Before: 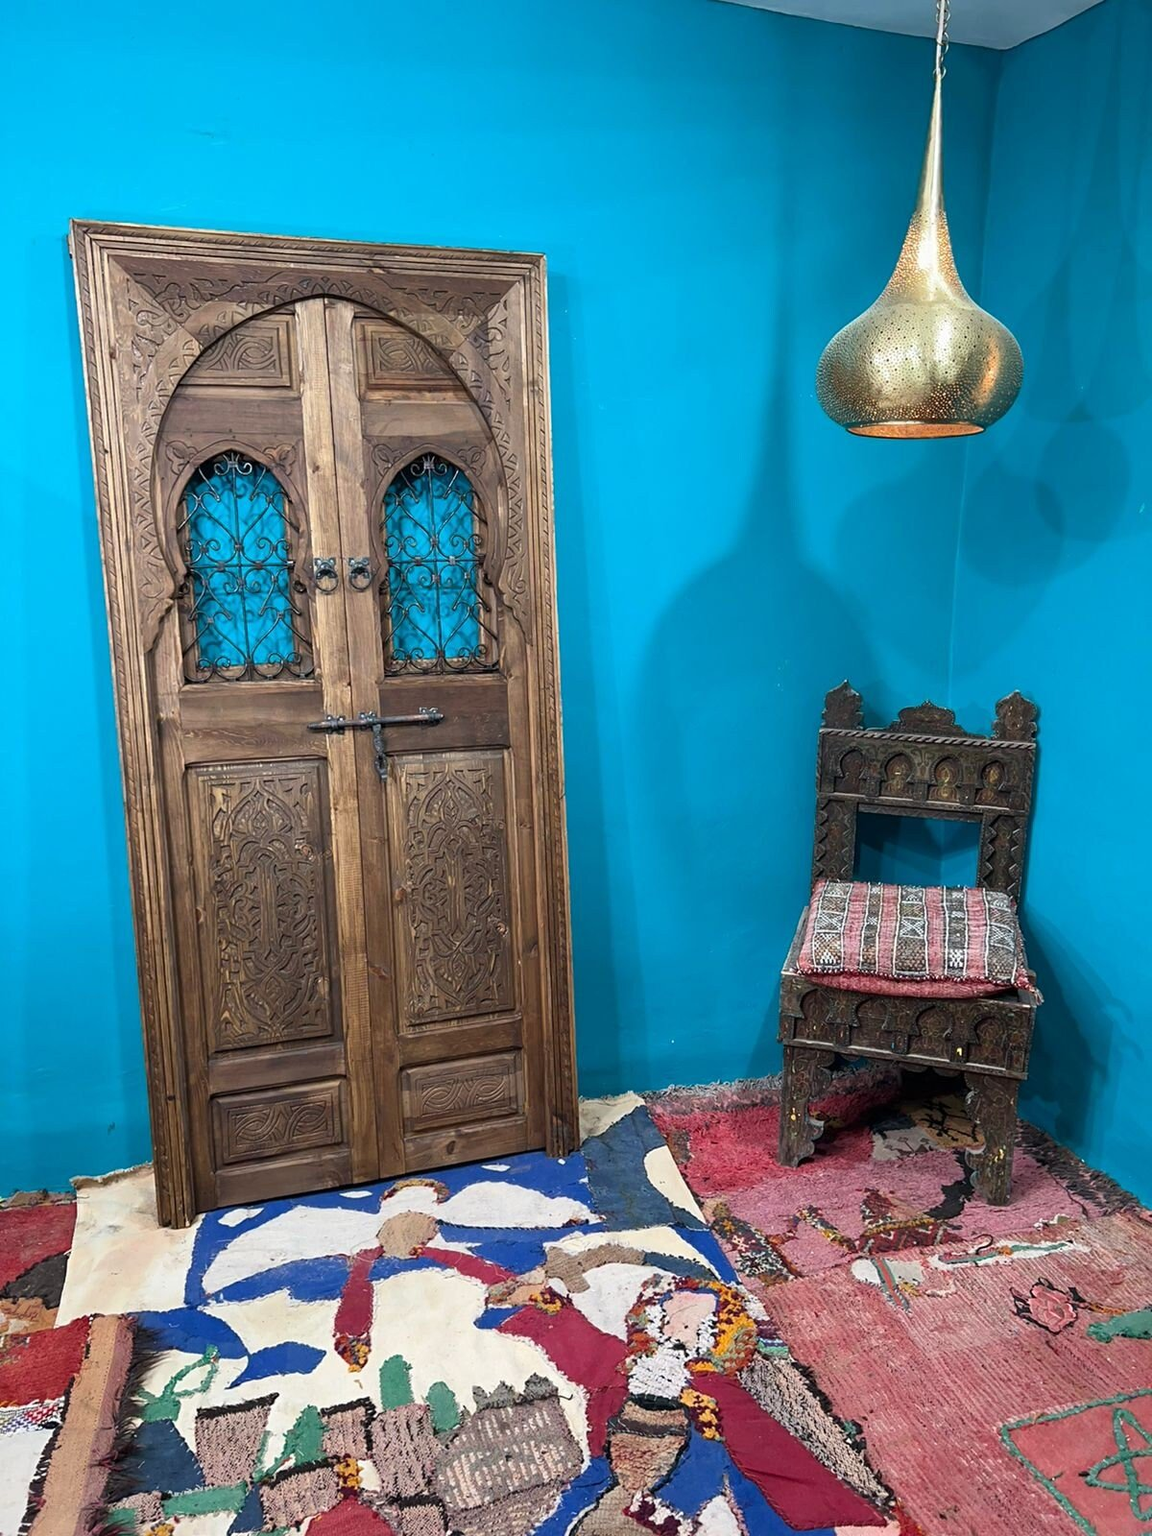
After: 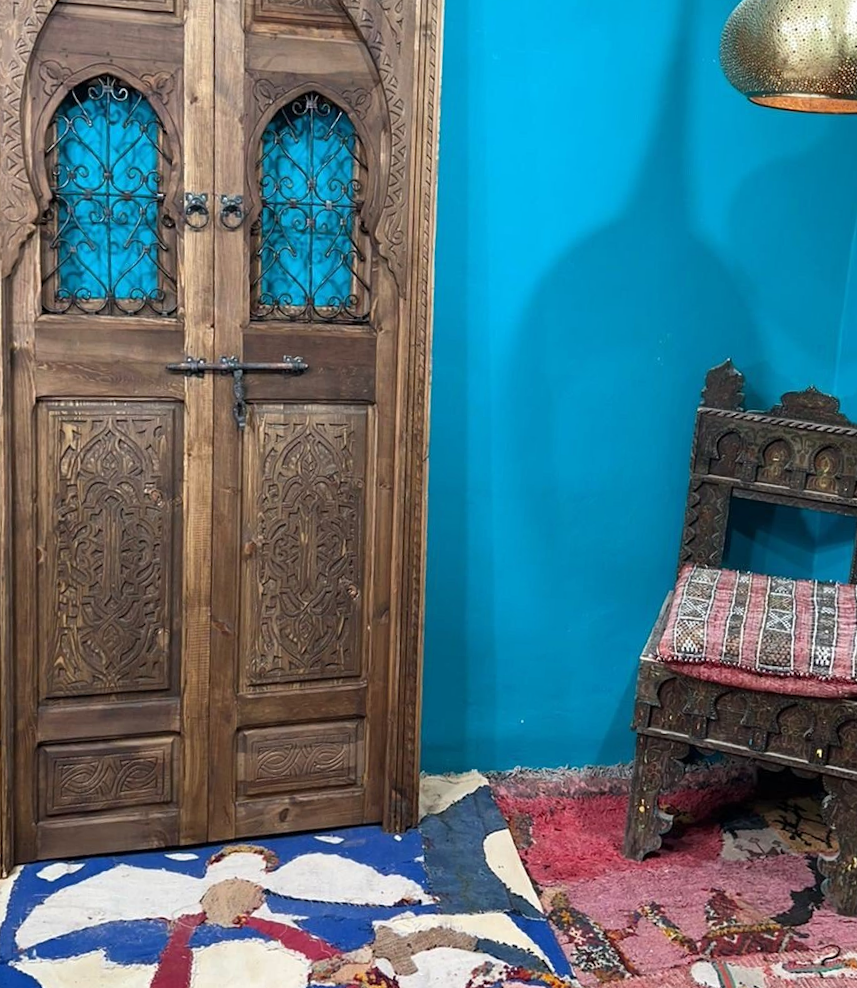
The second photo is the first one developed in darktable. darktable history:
crop and rotate: angle -4.09°, left 9.783%, top 20.681%, right 12.135%, bottom 11.855%
base curve: curves: ch0 [(0, 0) (0.989, 0.992)]
tone equalizer: mask exposure compensation -0.51 EV
